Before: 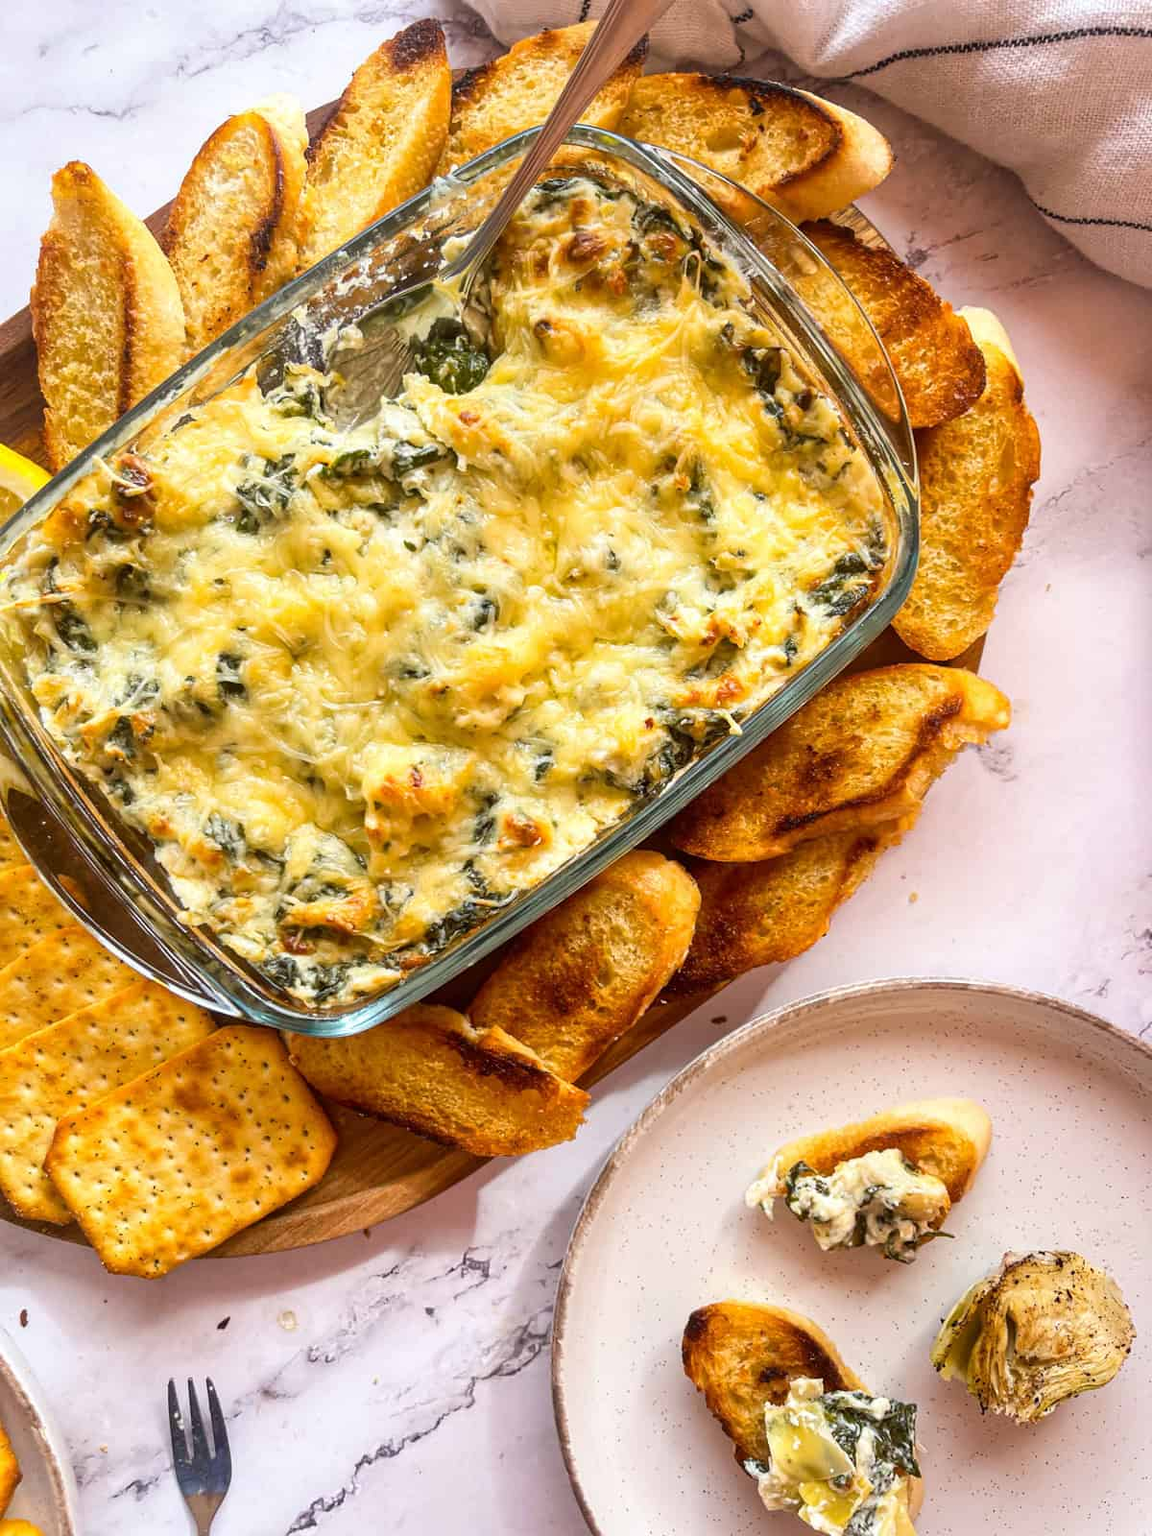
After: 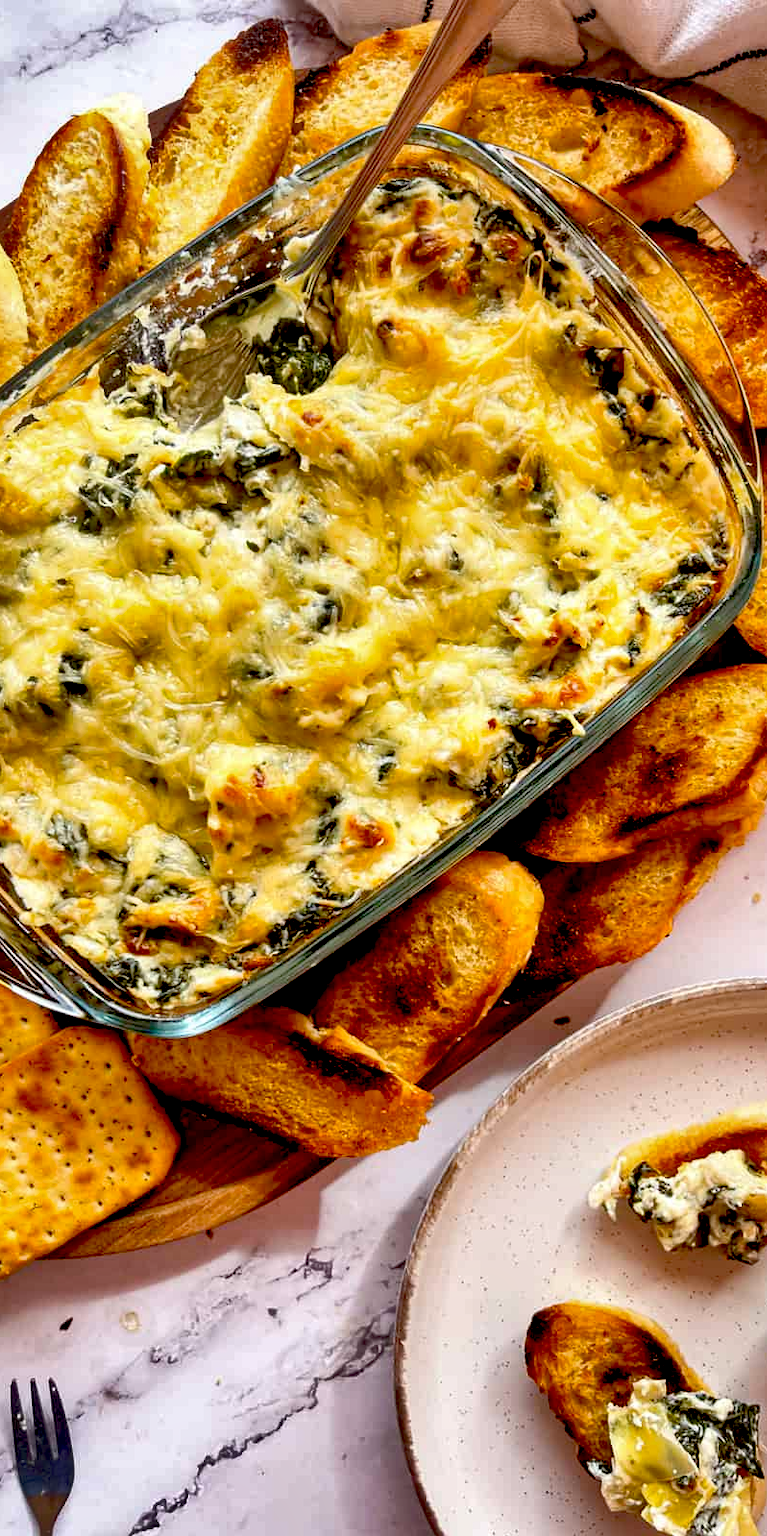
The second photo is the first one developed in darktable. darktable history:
exposure: black level correction 0.046, exposure 0.013 EV, compensate highlight preservation false
crop and rotate: left 13.746%, right 19.597%
shadows and highlights: radius 116.98, shadows 41.82, highlights -62.35, soften with gaussian
